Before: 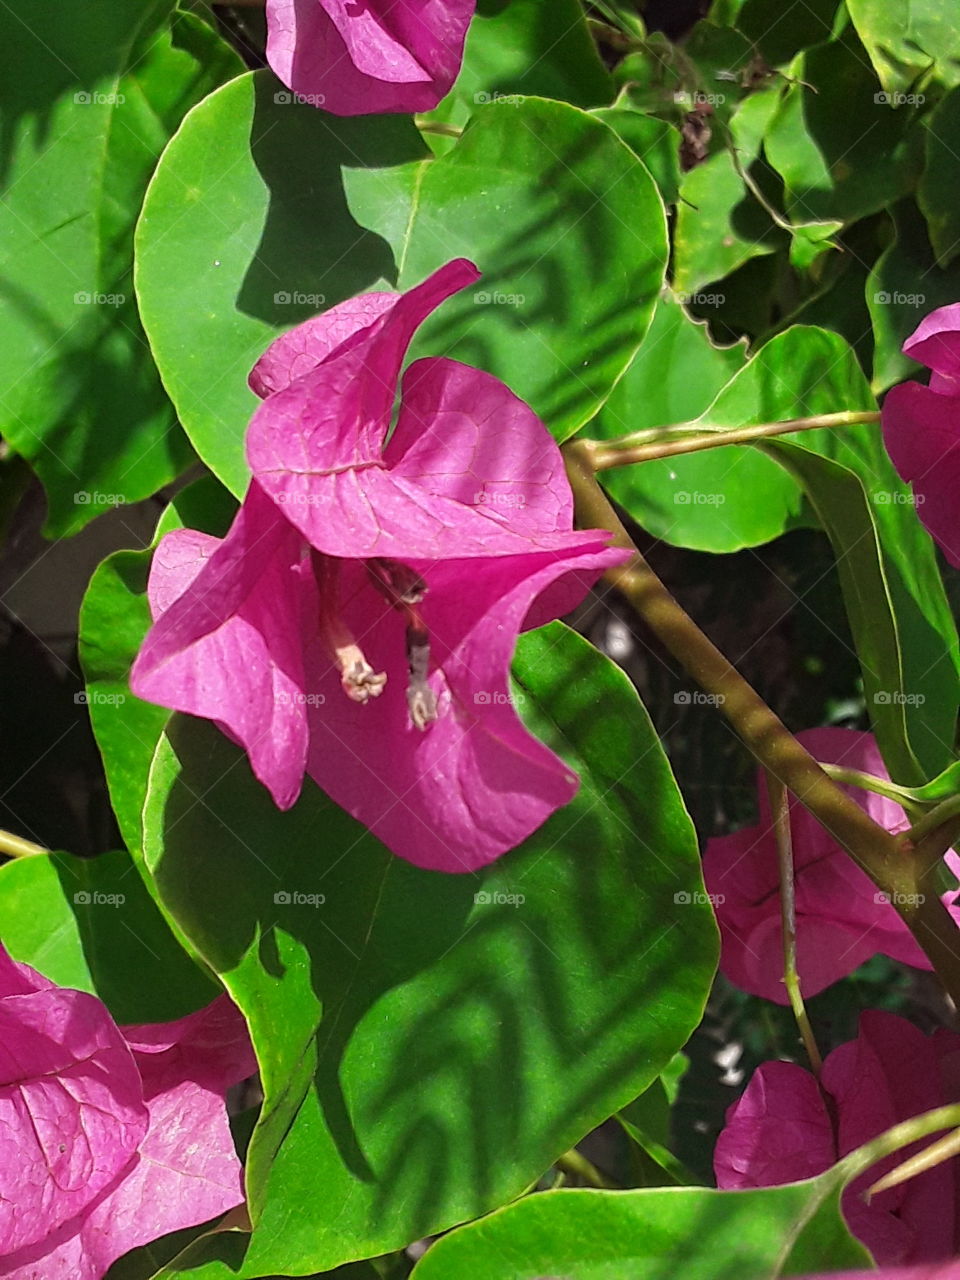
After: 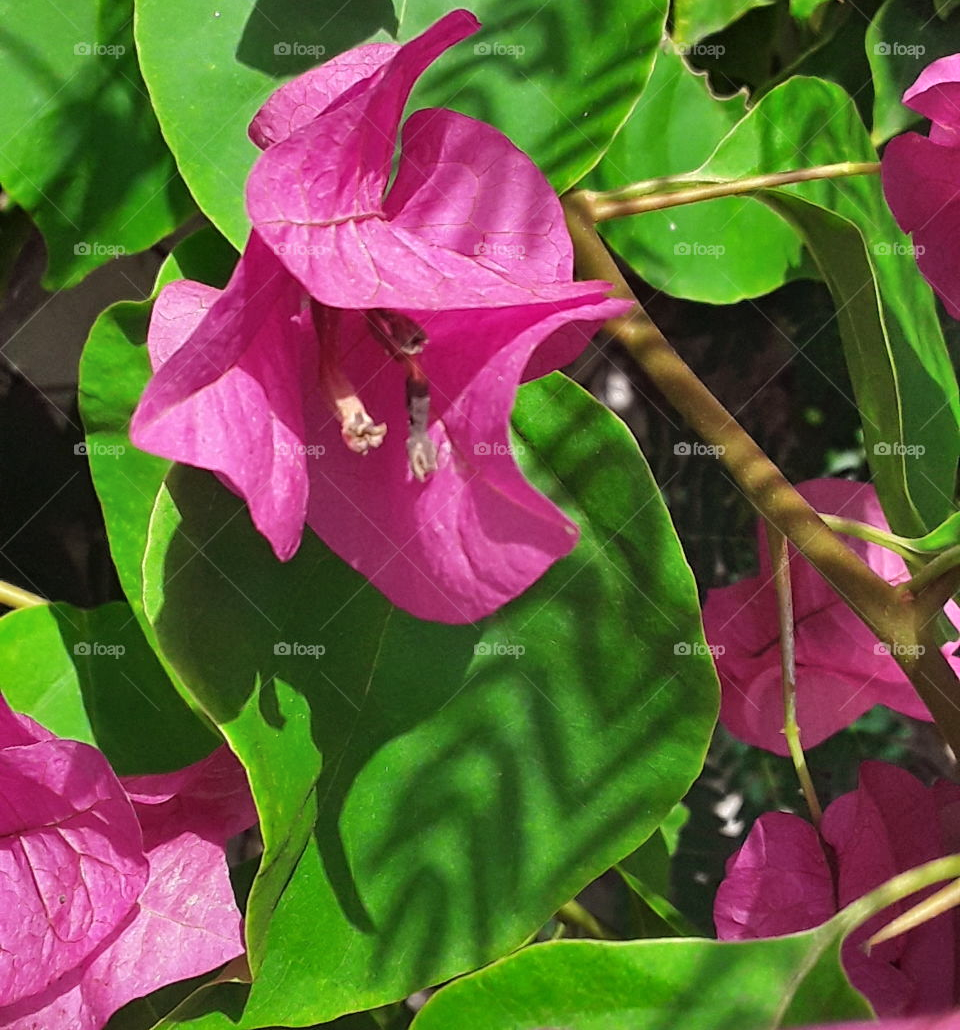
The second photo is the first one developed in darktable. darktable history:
shadows and highlights: shadows 59.87, soften with gaussian
crop and rotate: top 19.524%
tone equalizer: edges refinement/feathering 500, mask exposure compensation -1.57 EV, preserve details no
